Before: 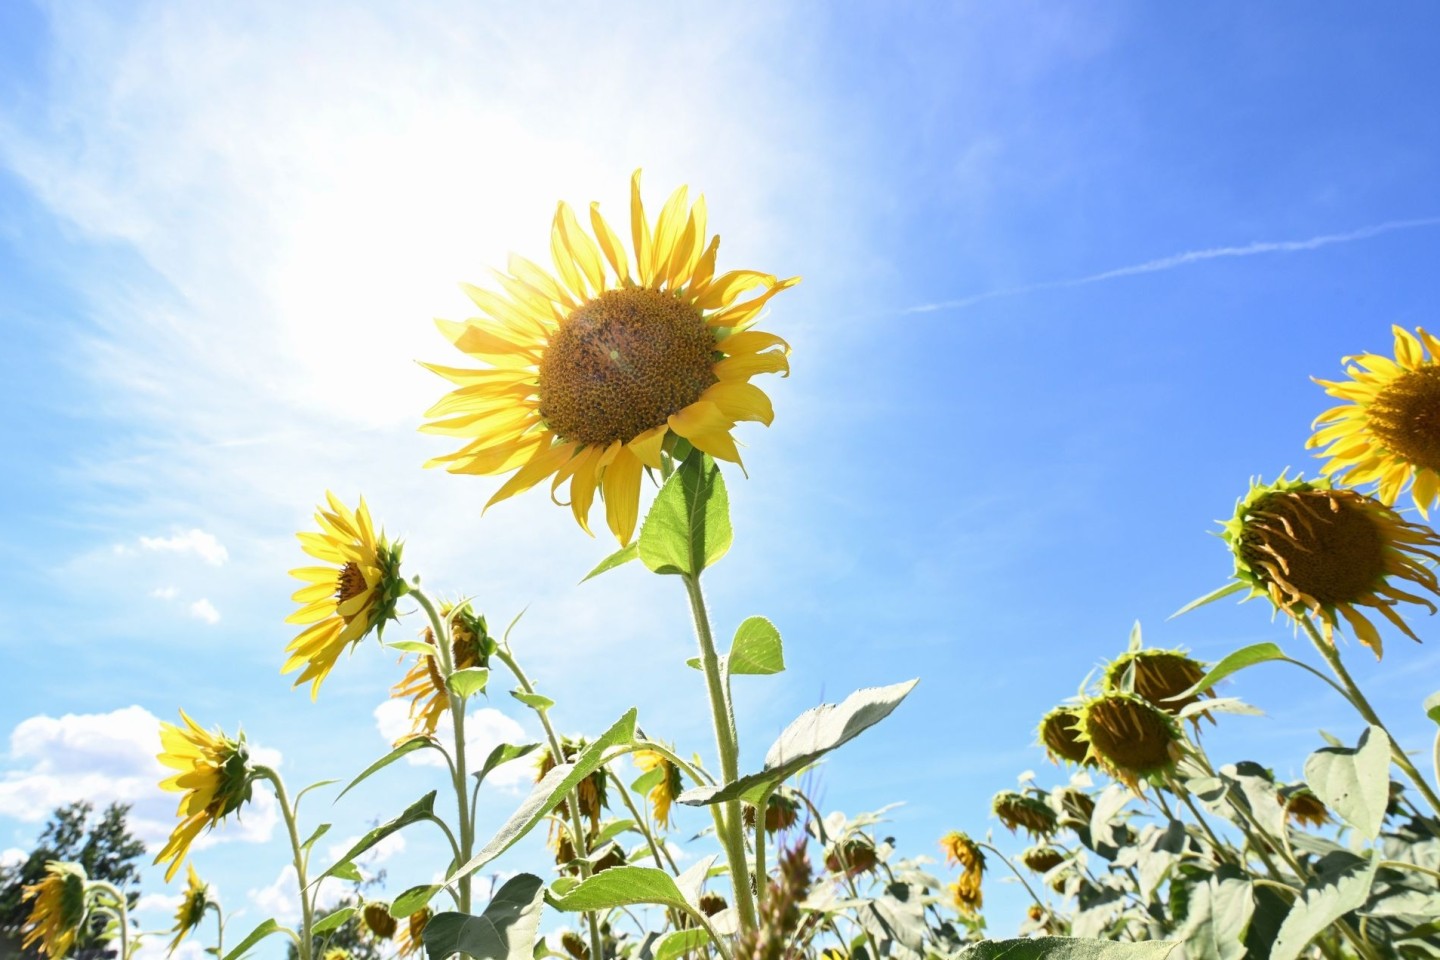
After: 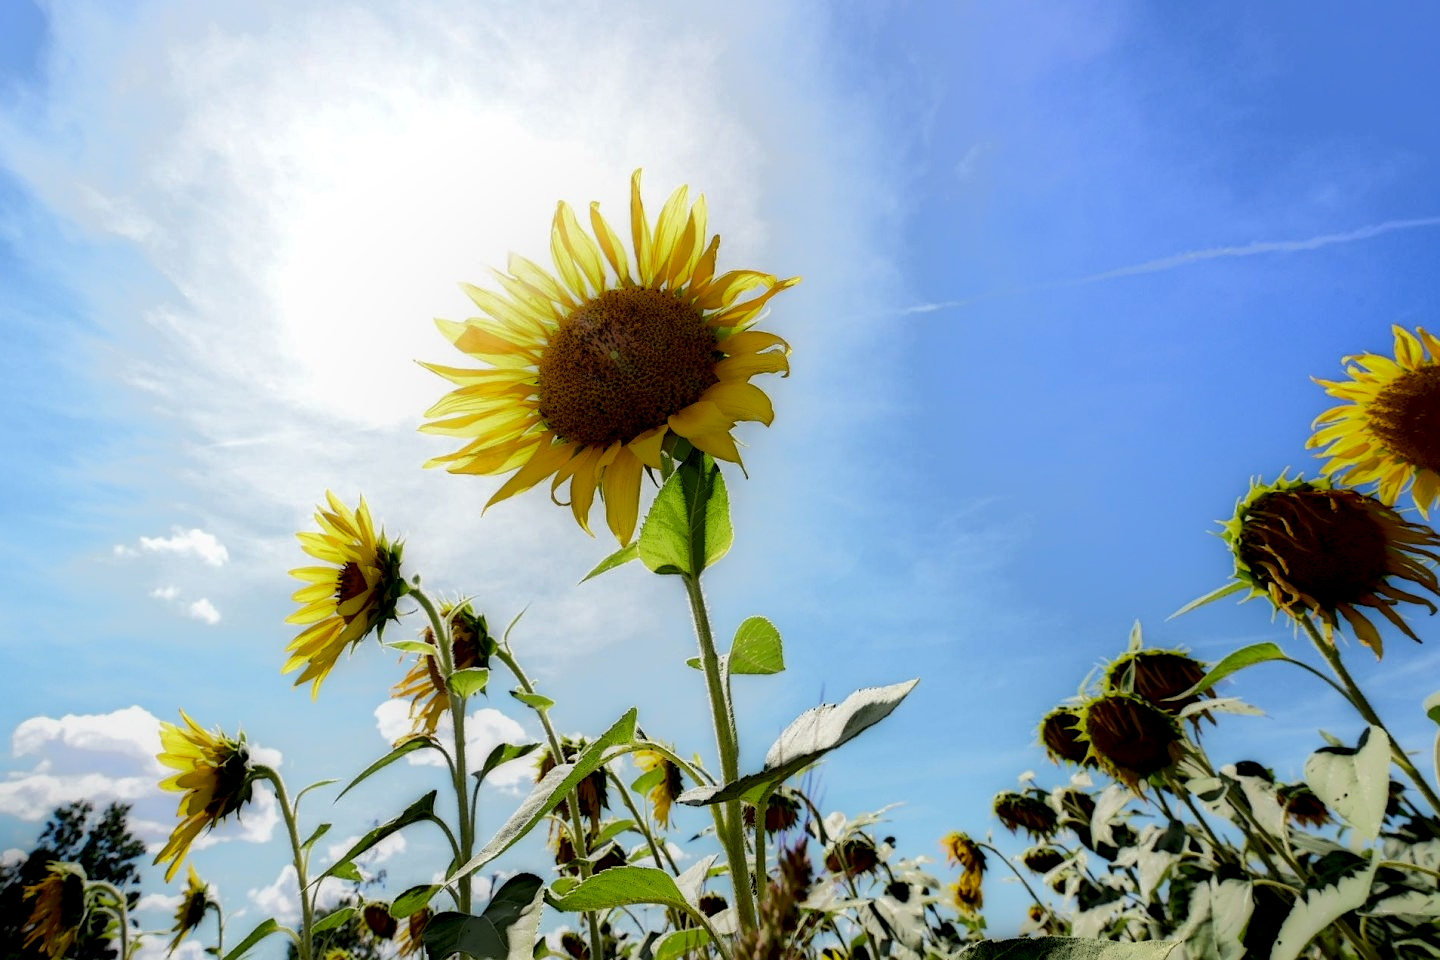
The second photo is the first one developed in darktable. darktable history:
sharpen: radius 1
local contrast: highlights 0%, shadows 198%, detail 164%, midtone range 0.001
